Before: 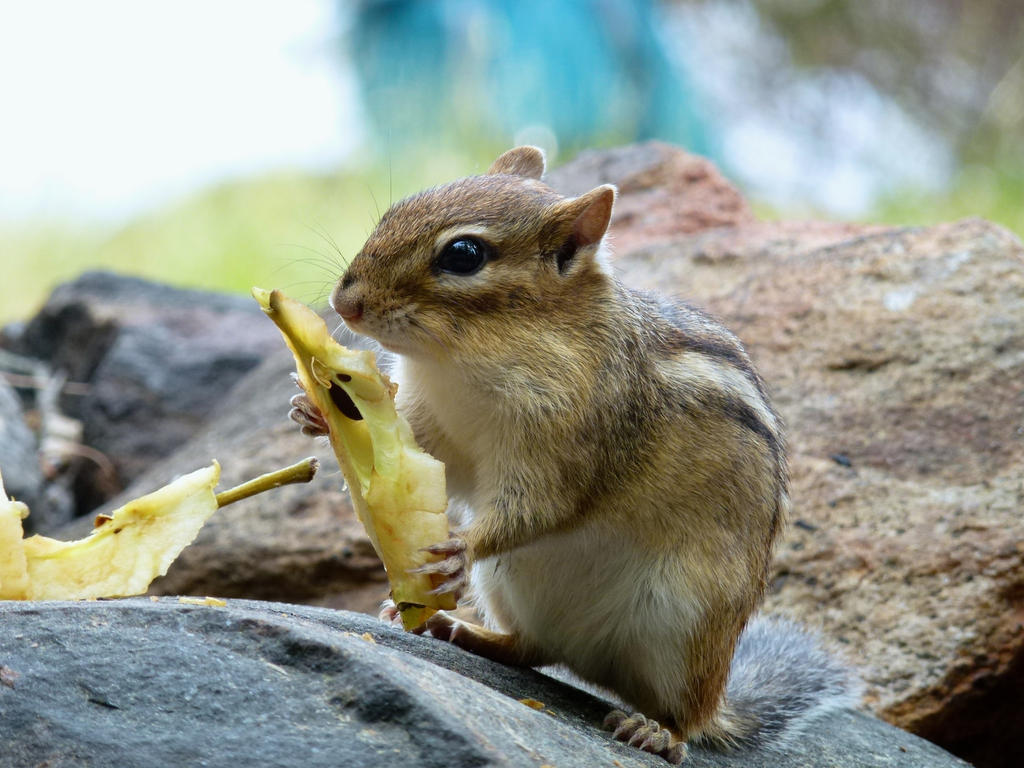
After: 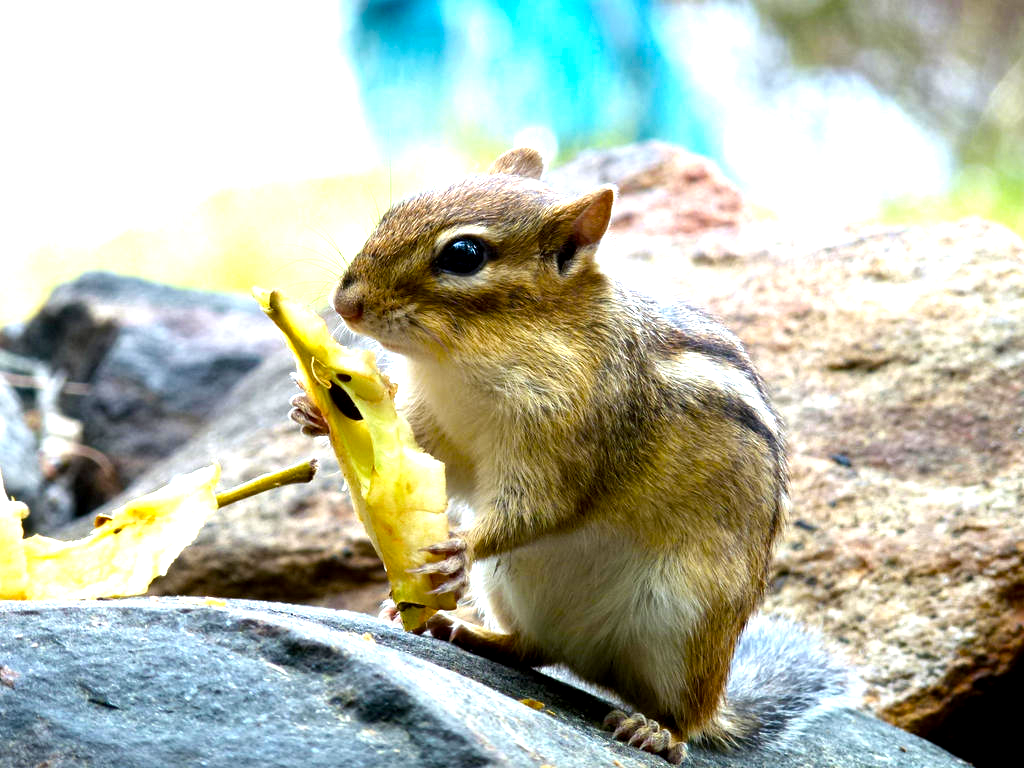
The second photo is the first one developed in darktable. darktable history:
exposure: black level correction 0.004, exposure 0.418 EV, compensate exposure bias true, compensate highlight preservation false
color balance rgb: linear chroma grading › shadows 31.564%, linear chroma grading › global chroma -1.474%, linear chroma grading › mid-tones 4.151%, perceptual saturation grading › global saturation 0.924%, perceptual saturation grading › mid-tones 11.142%, perceptual brilliance grading › highlights 15.627%, perceptual brilliance grading › mid-tones 6.41%, perceptual brilliance grading › shadows -15.509%, global vibrance 20%
levels: levels [0, 0.476, 0.951]
